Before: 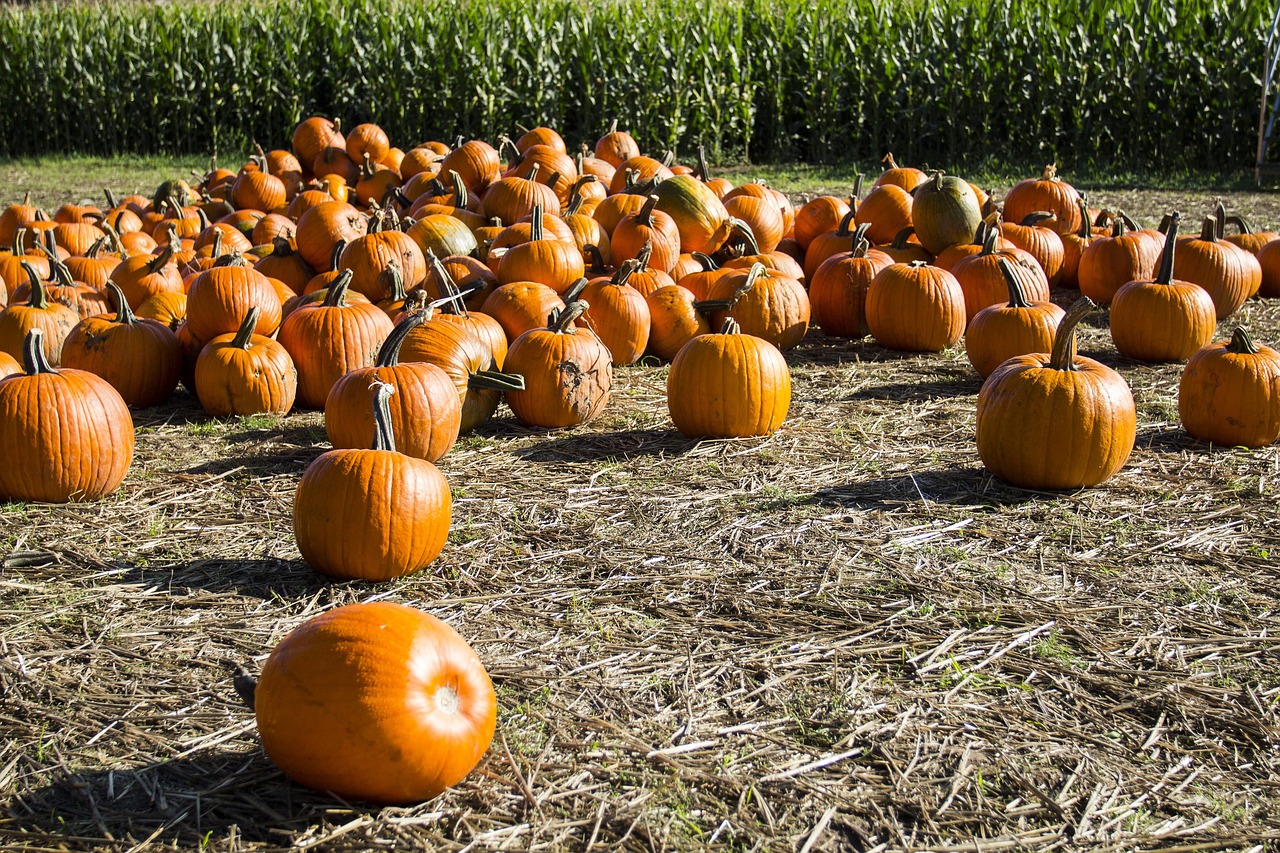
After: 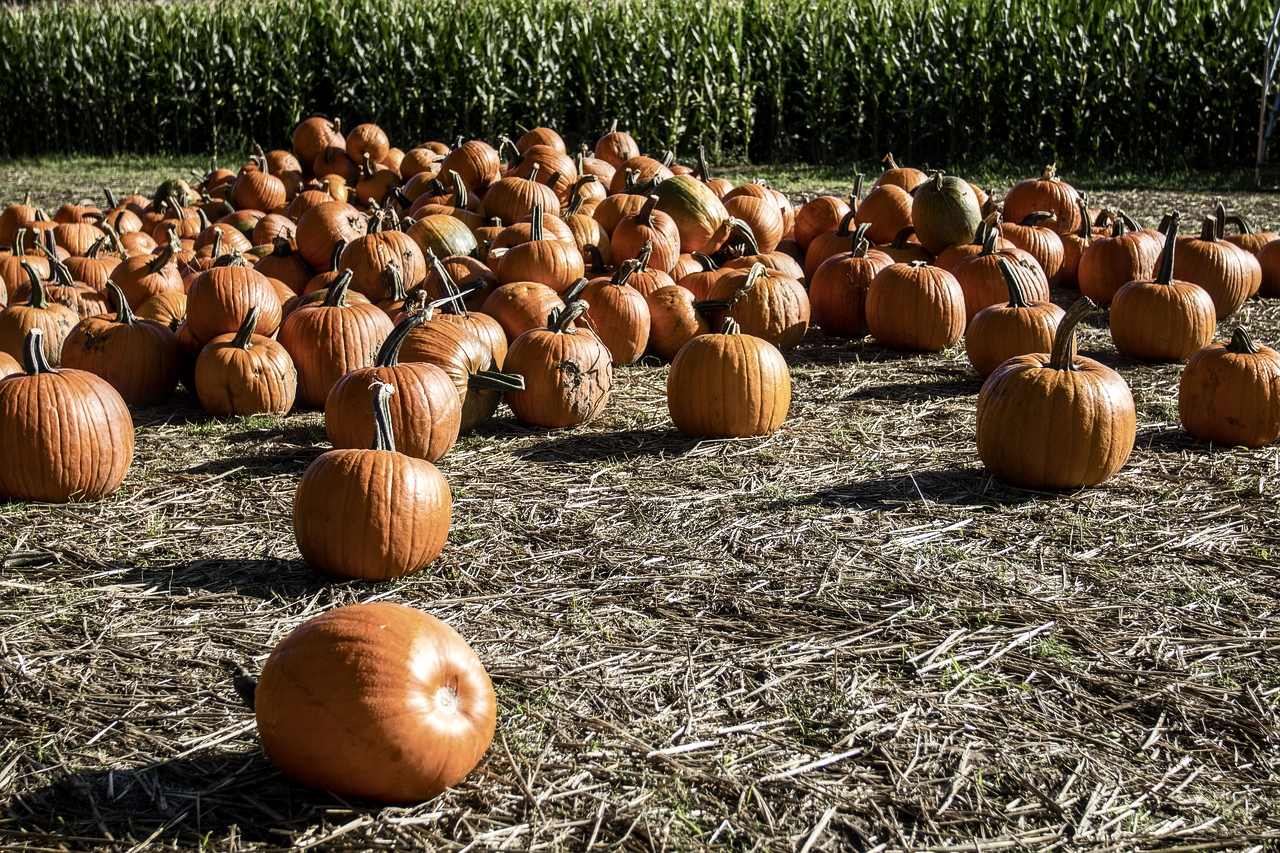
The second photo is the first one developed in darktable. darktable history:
color balance rgb: perceptual saturation grading › highlights -31.88%, perceptual saturation grading › mid-tones 5.8%, perceptual saturation grading › shadows 18.12%, perceptual brilliance grading › highlights 3.62%, perceptual brilliance grading › mid-tones -18.12%, perceptual brilliance grading › shadows -41.3%
local contrast: on, module defaults
